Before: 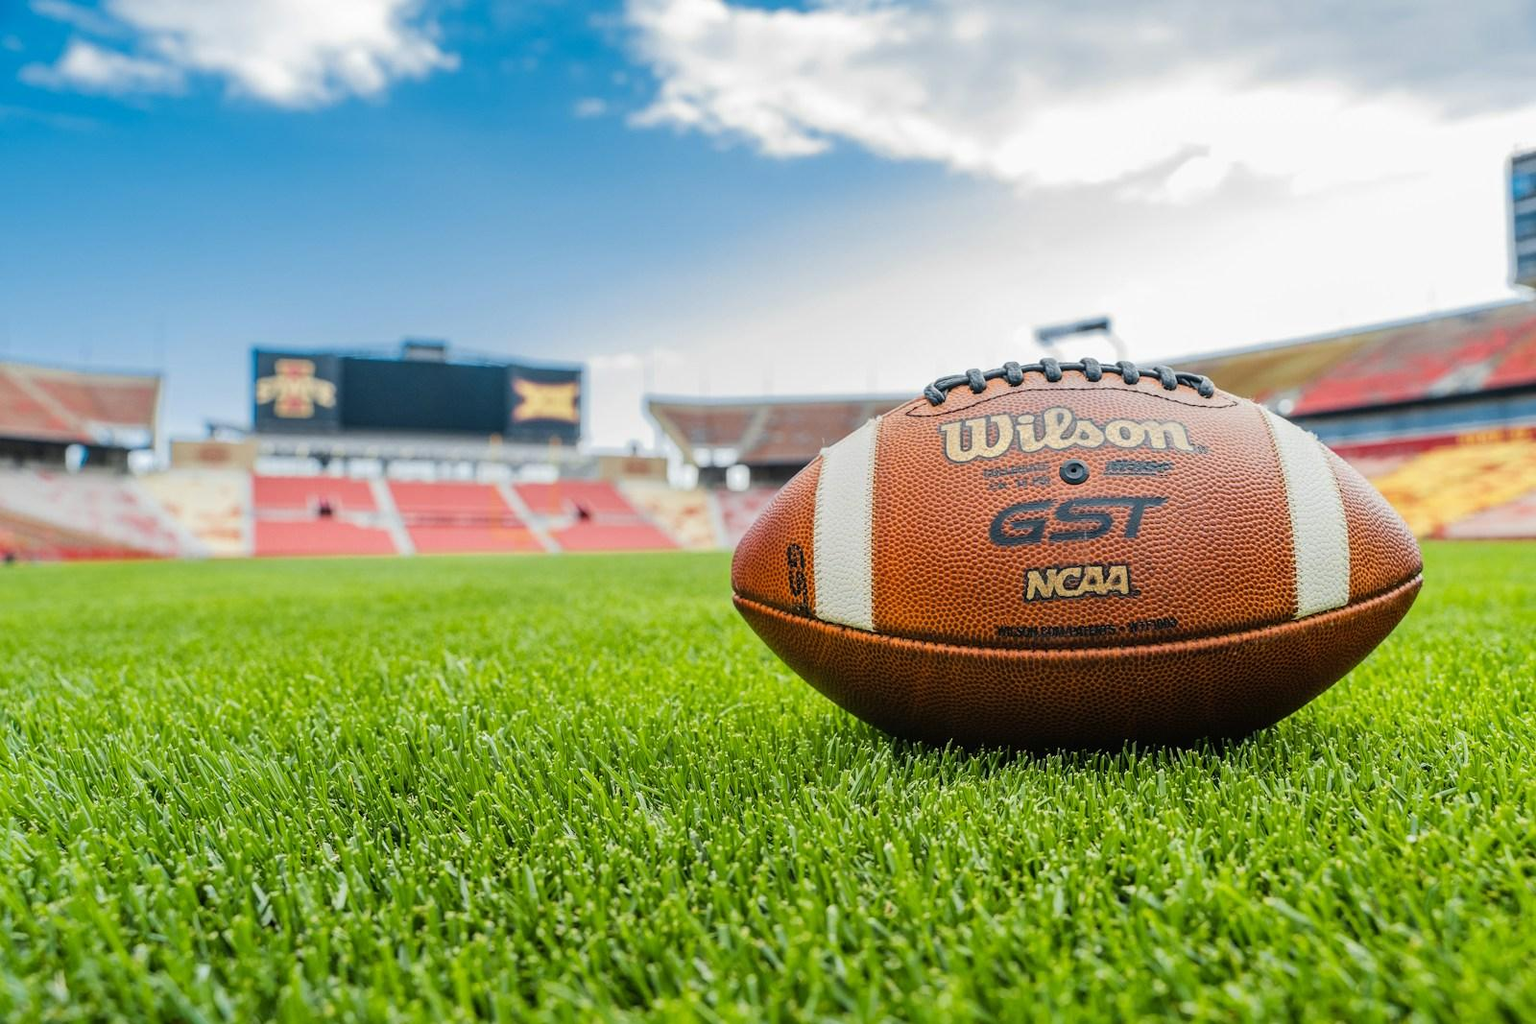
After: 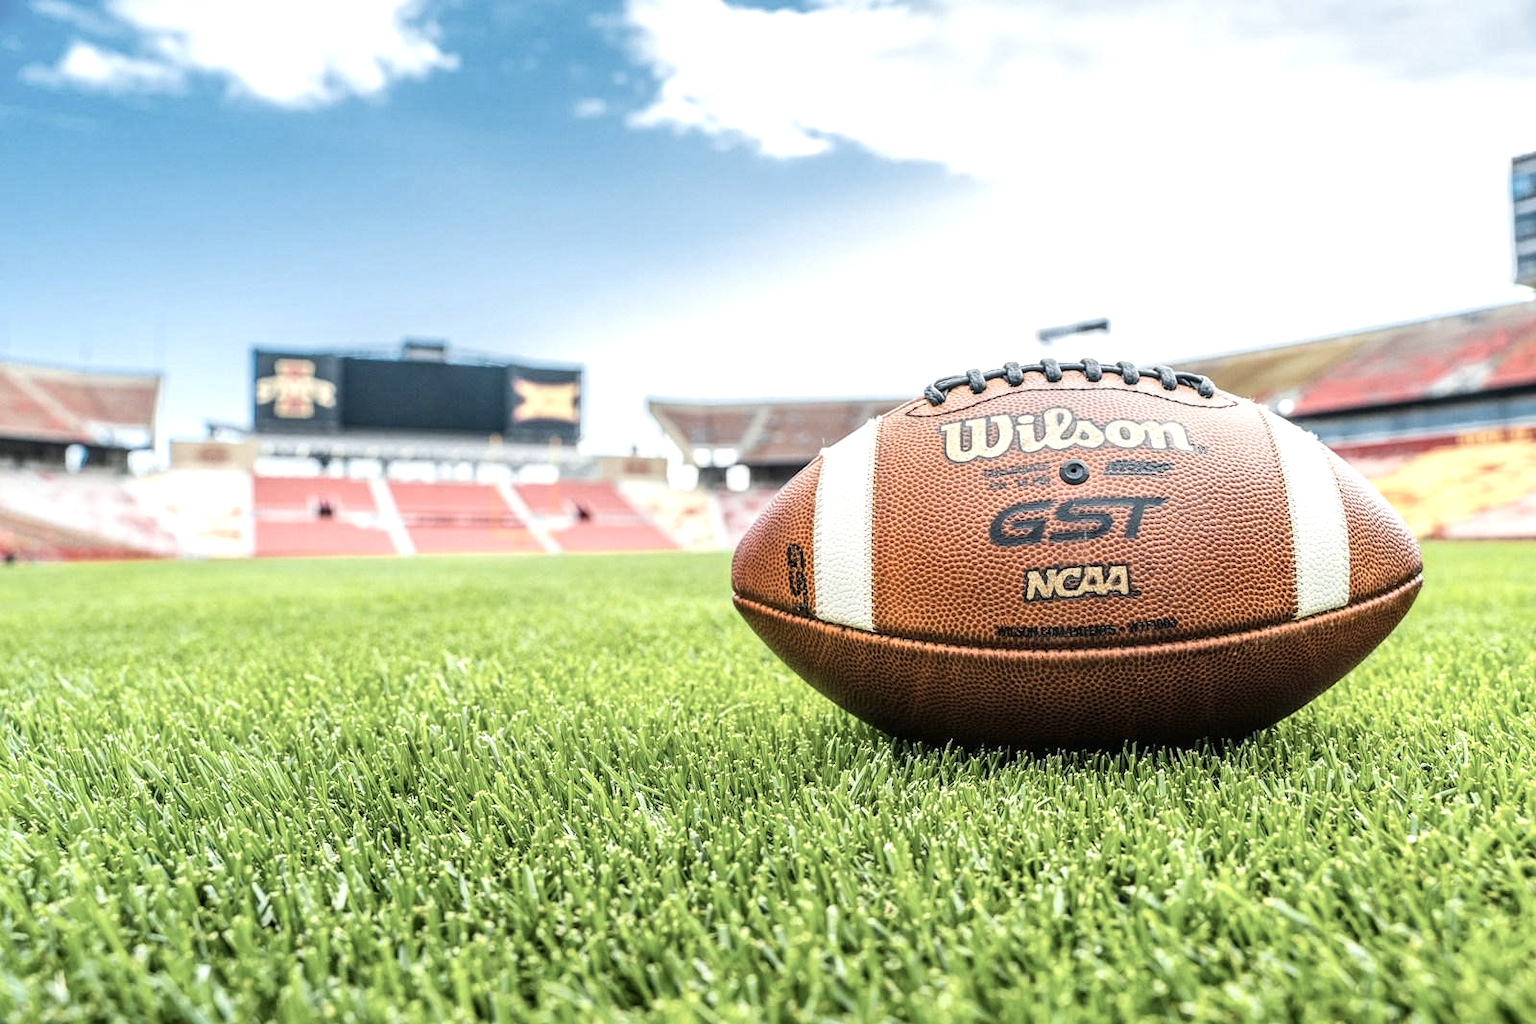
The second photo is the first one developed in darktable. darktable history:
exposure: black level correction 0.001, exposure 0.675 EV, compensate highlight preservation false
local contrast: on, module defaults
contrast brightness saturation: contrast 0.1, saturation -0.36
